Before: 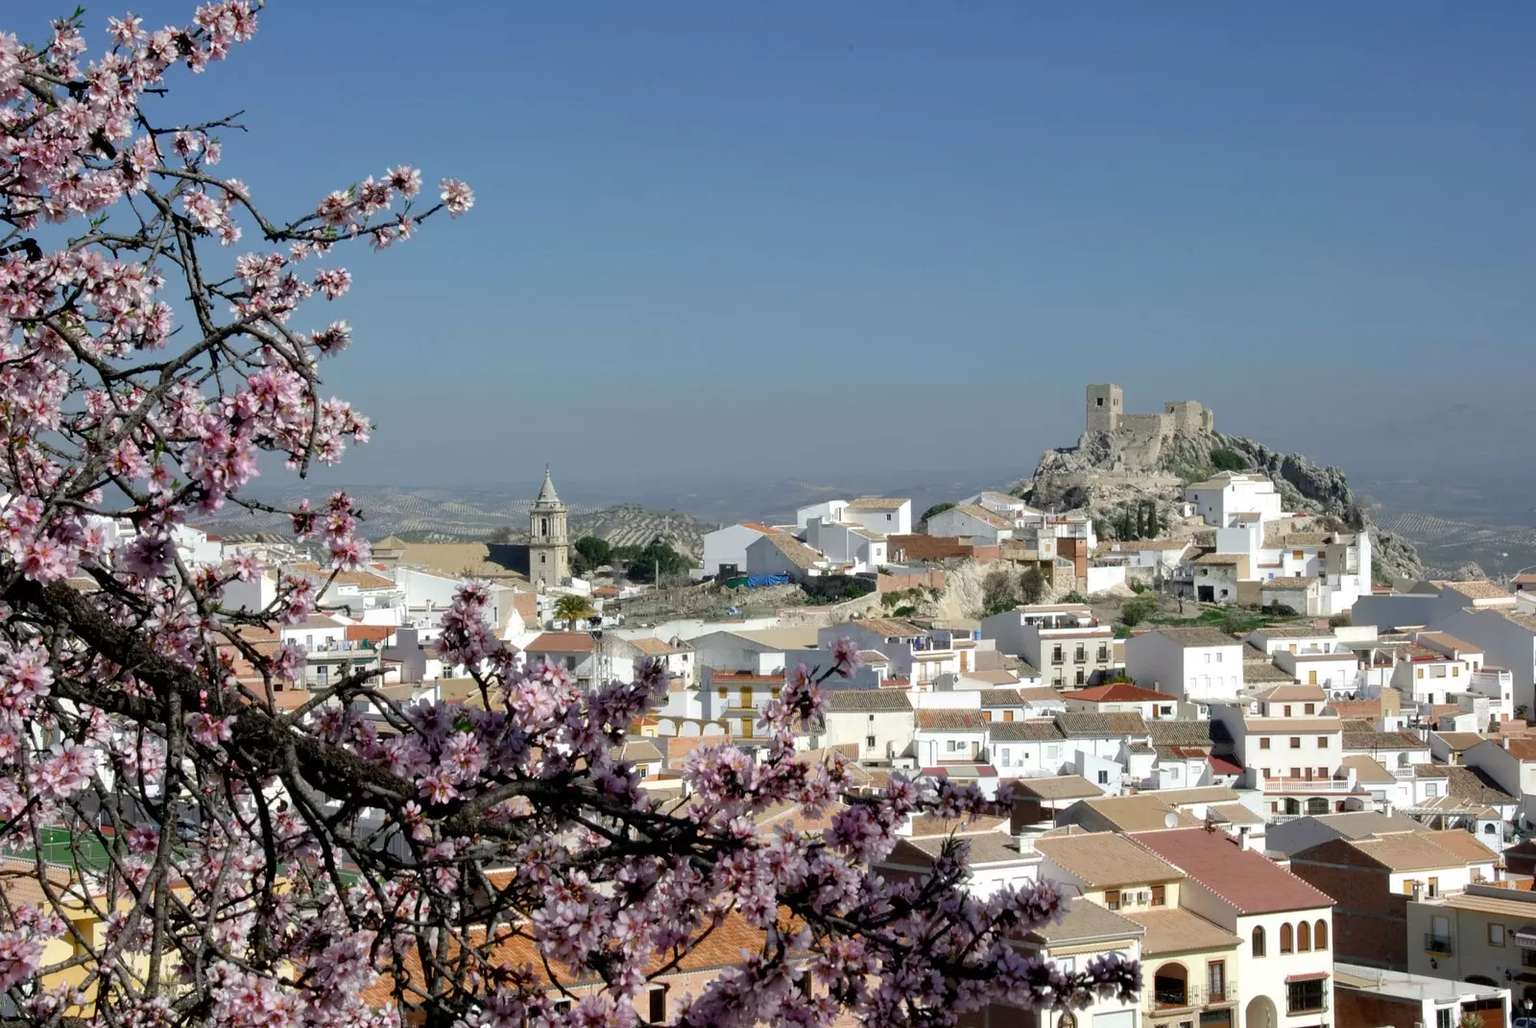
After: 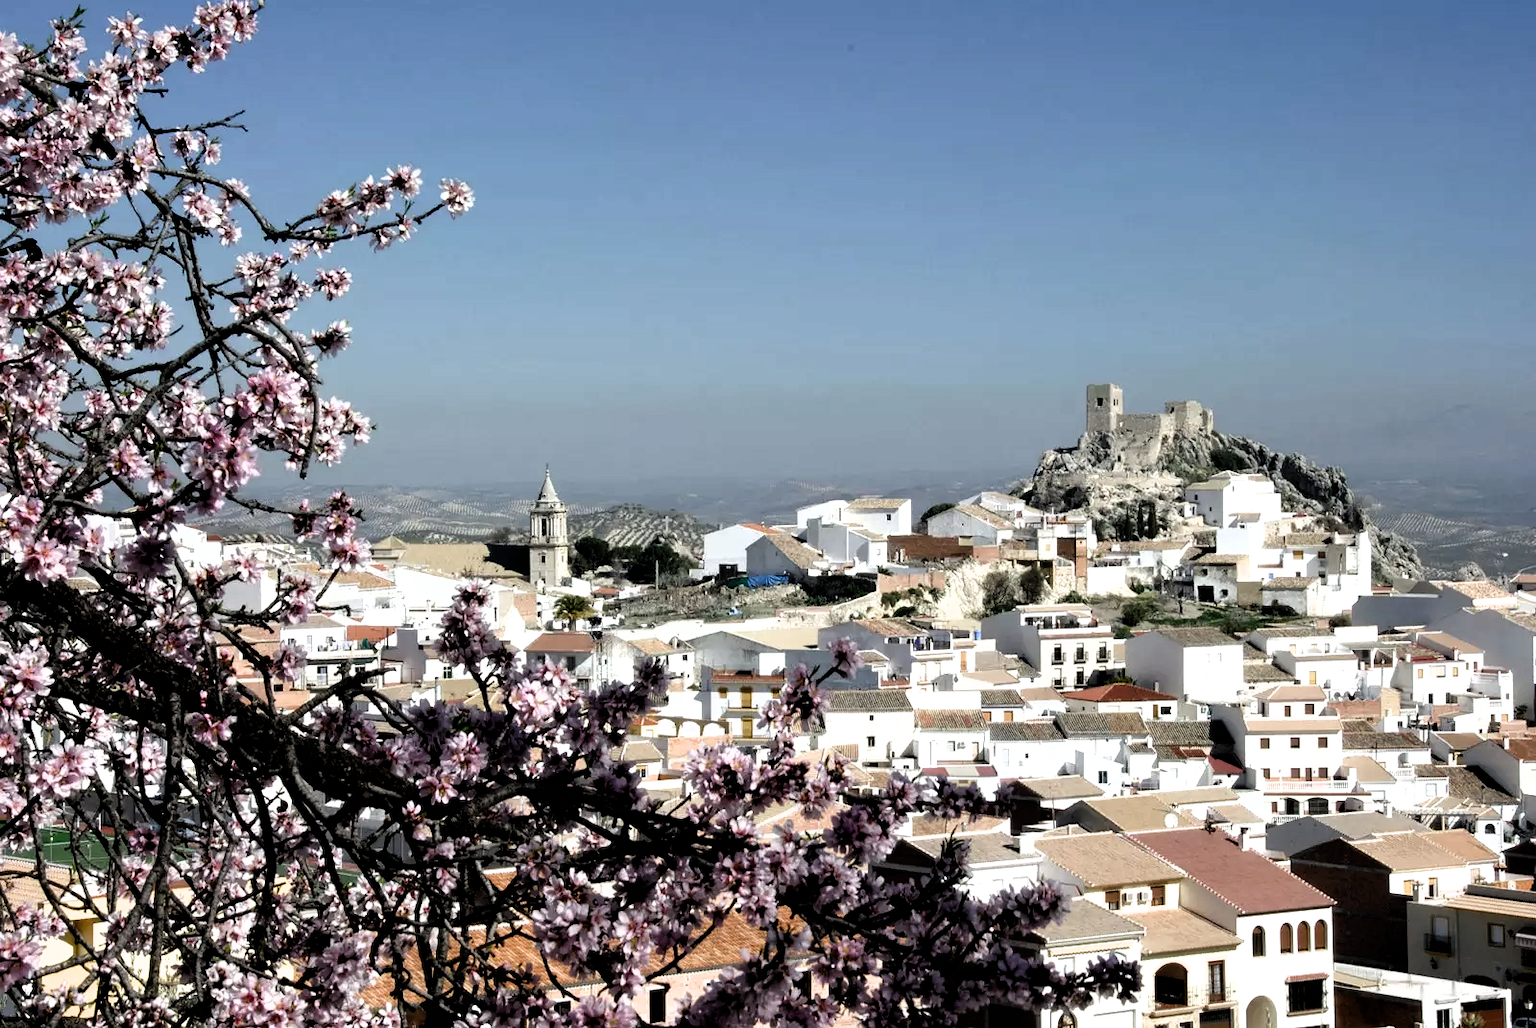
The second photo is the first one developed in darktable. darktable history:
filmic rgb: black relative exposure -8.19 EV, white relative exposure 2.25 EV, hardness 7.13, latitude 84.93%, contrast 1.701, highlights saturation mix -4.48%, shadows ↔ highlights balance -2.65%, iterations of high-quality reconstruction 0
